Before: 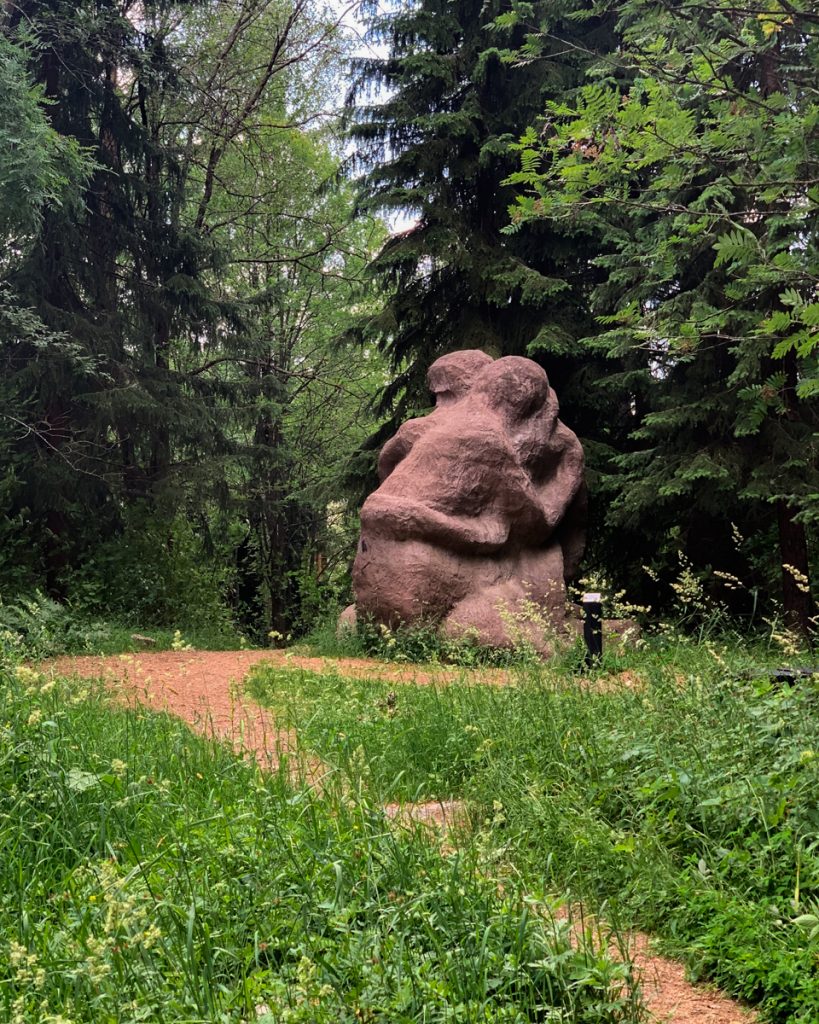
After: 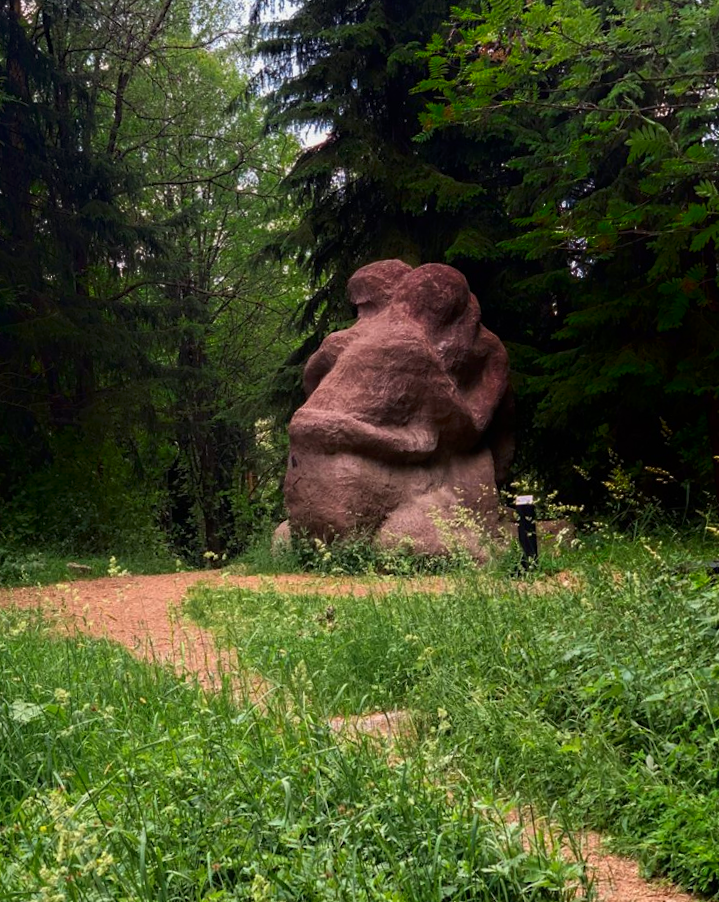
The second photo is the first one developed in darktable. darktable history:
crop and rotate: angle 3.27°, left 6.001%, top 5.702%
shadows and highlights: shadows -89.03, highlights 90.49, soften with gaussian
